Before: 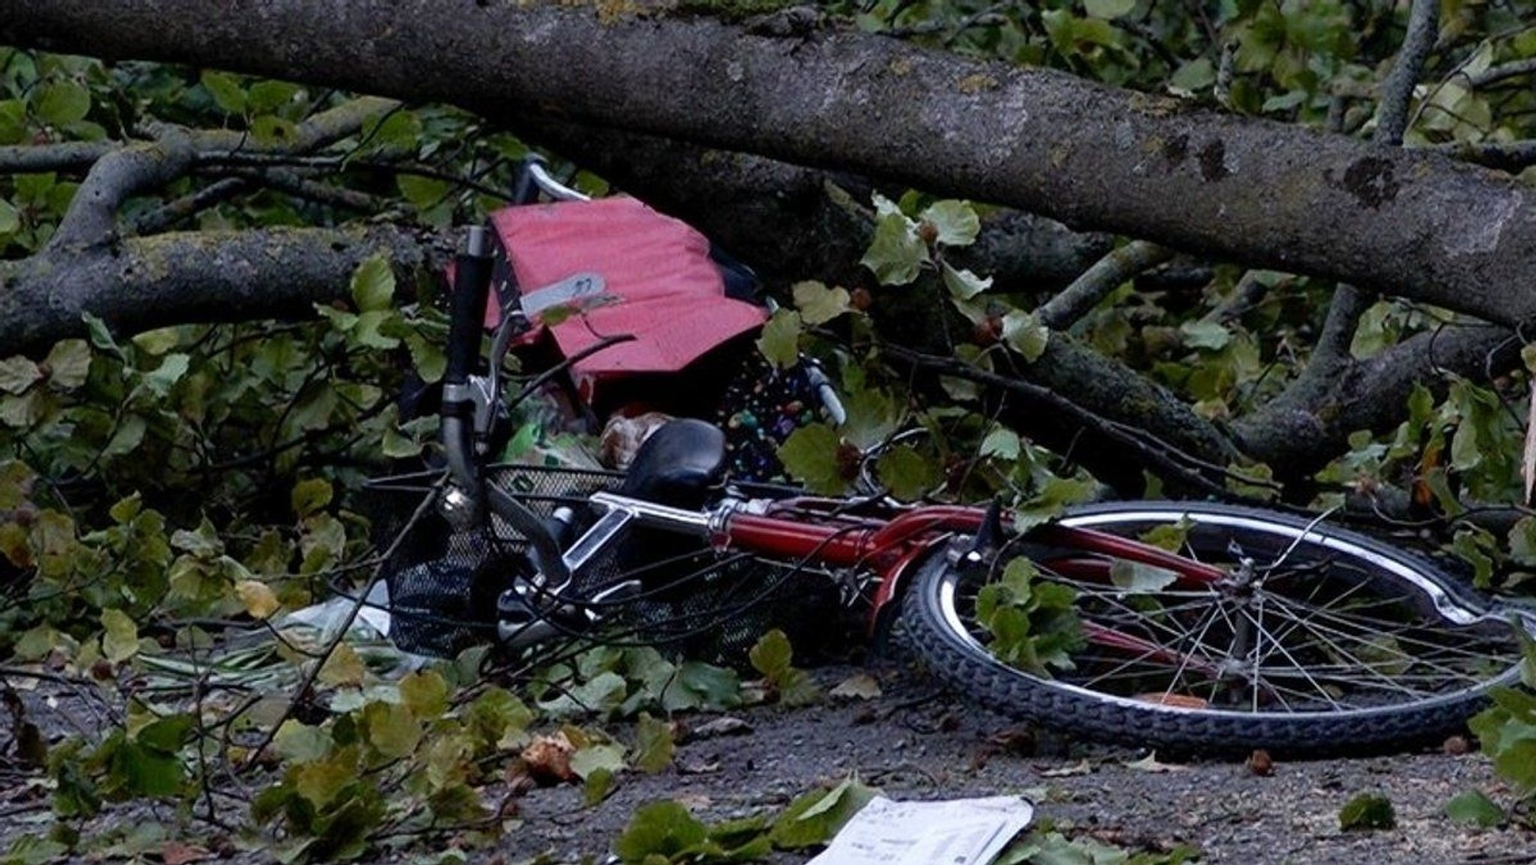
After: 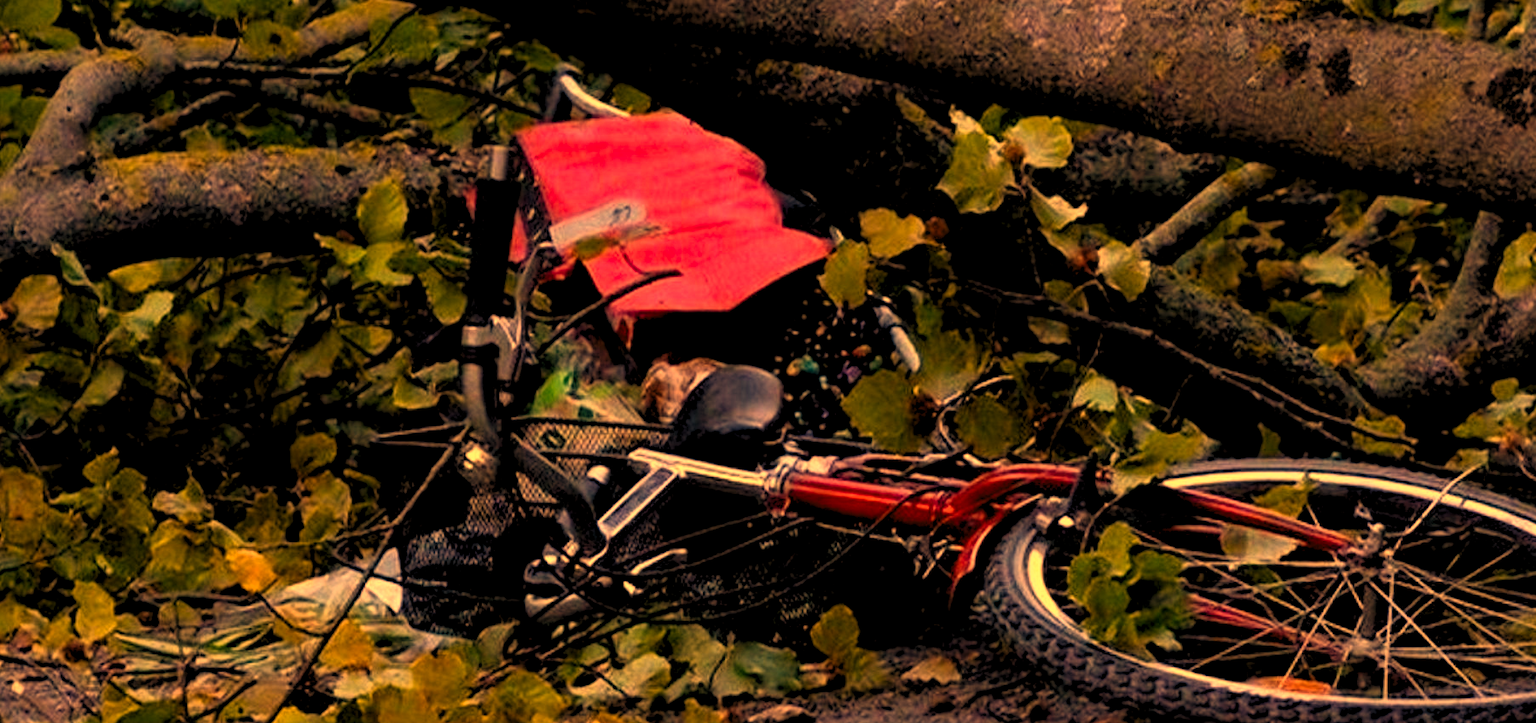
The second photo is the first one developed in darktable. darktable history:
crop and rotate: left 2.425%, top 11.305%, right 9.6%, bottom 15.08%
white balance: red 1.467, blue 0.684
color balance rgb: perceptual saturation grading › global saturation 30%, global vibrance 20%
levels: levels [0.073, 0.497, 0.972]
